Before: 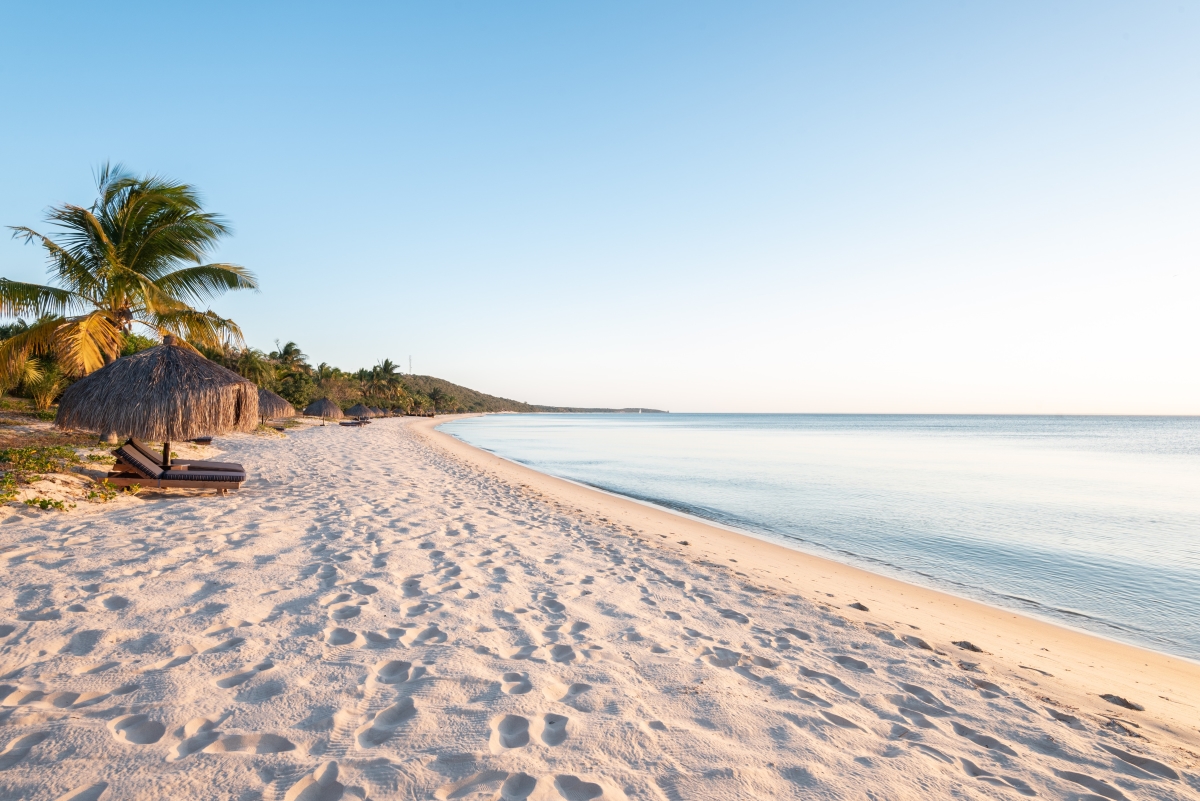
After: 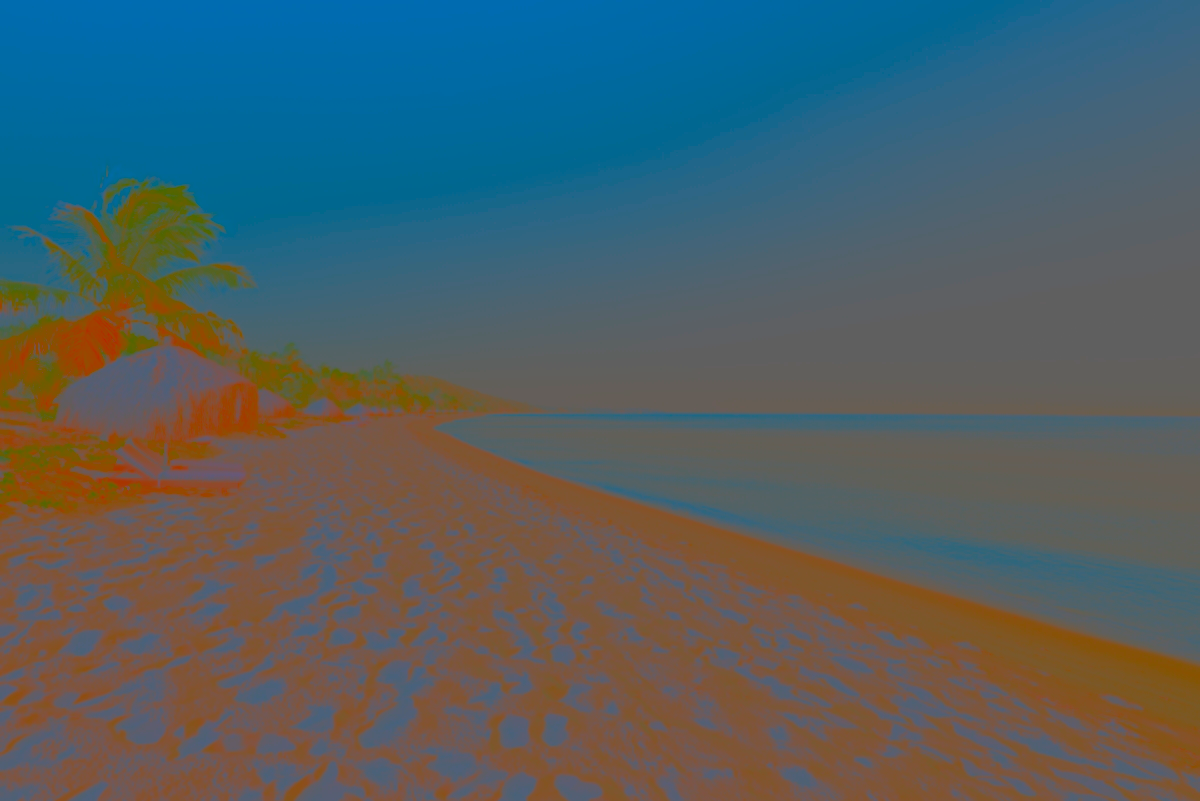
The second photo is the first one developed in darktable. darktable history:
contrast brightness saturation: contrast -0.989, brightness -0.162, saturation 0.748
